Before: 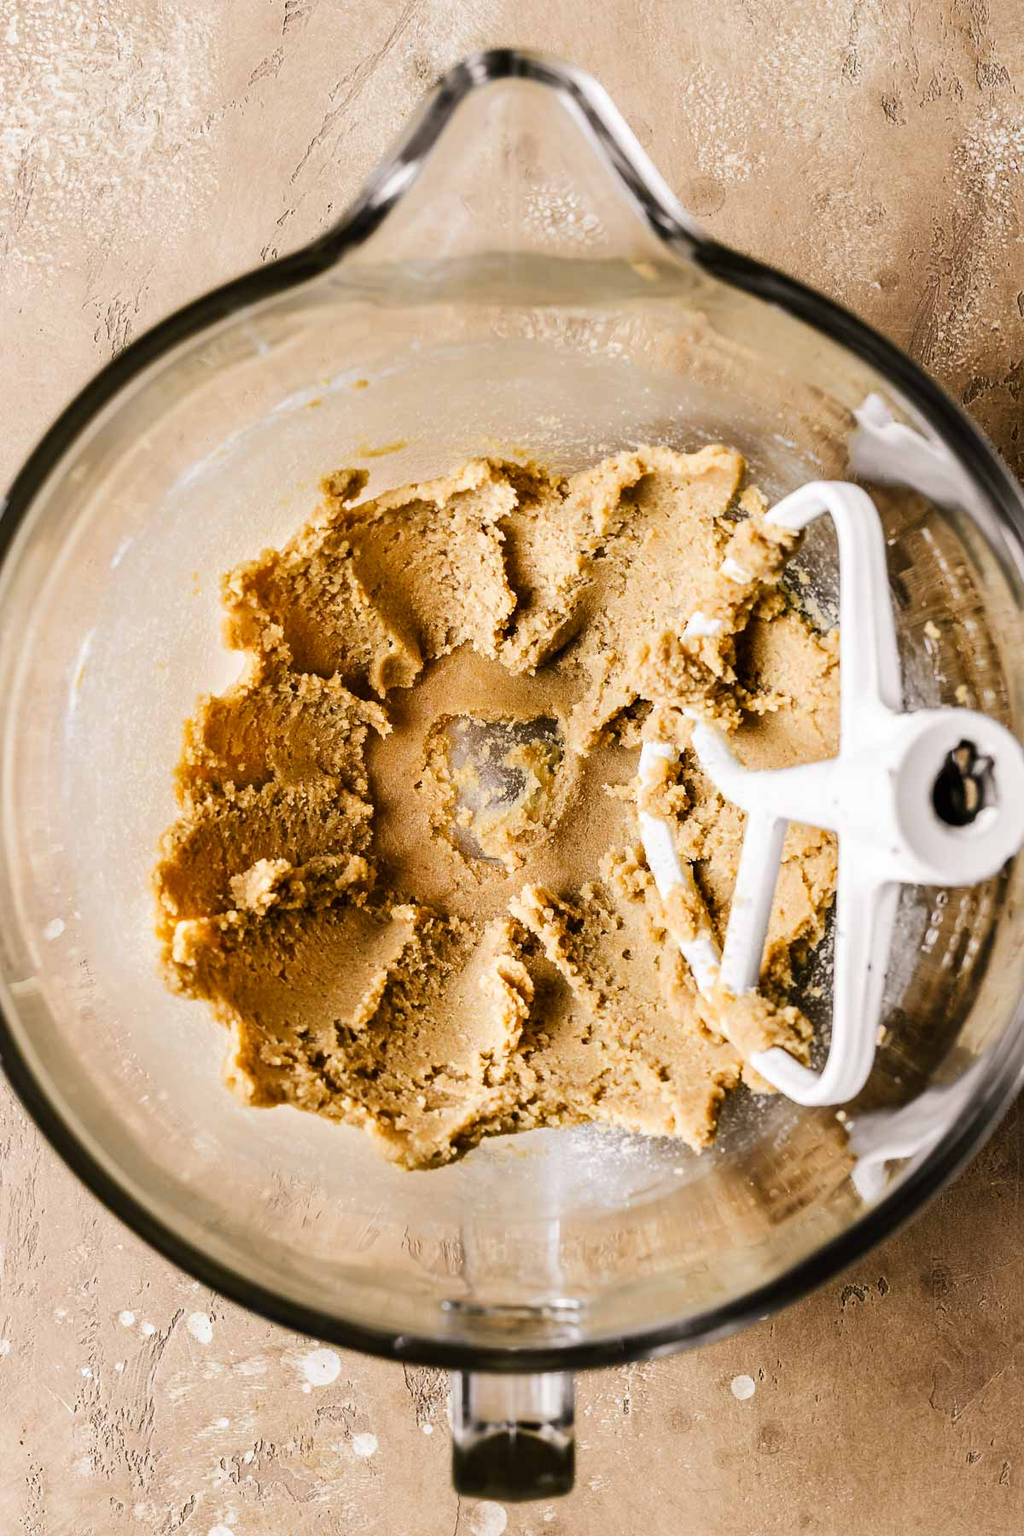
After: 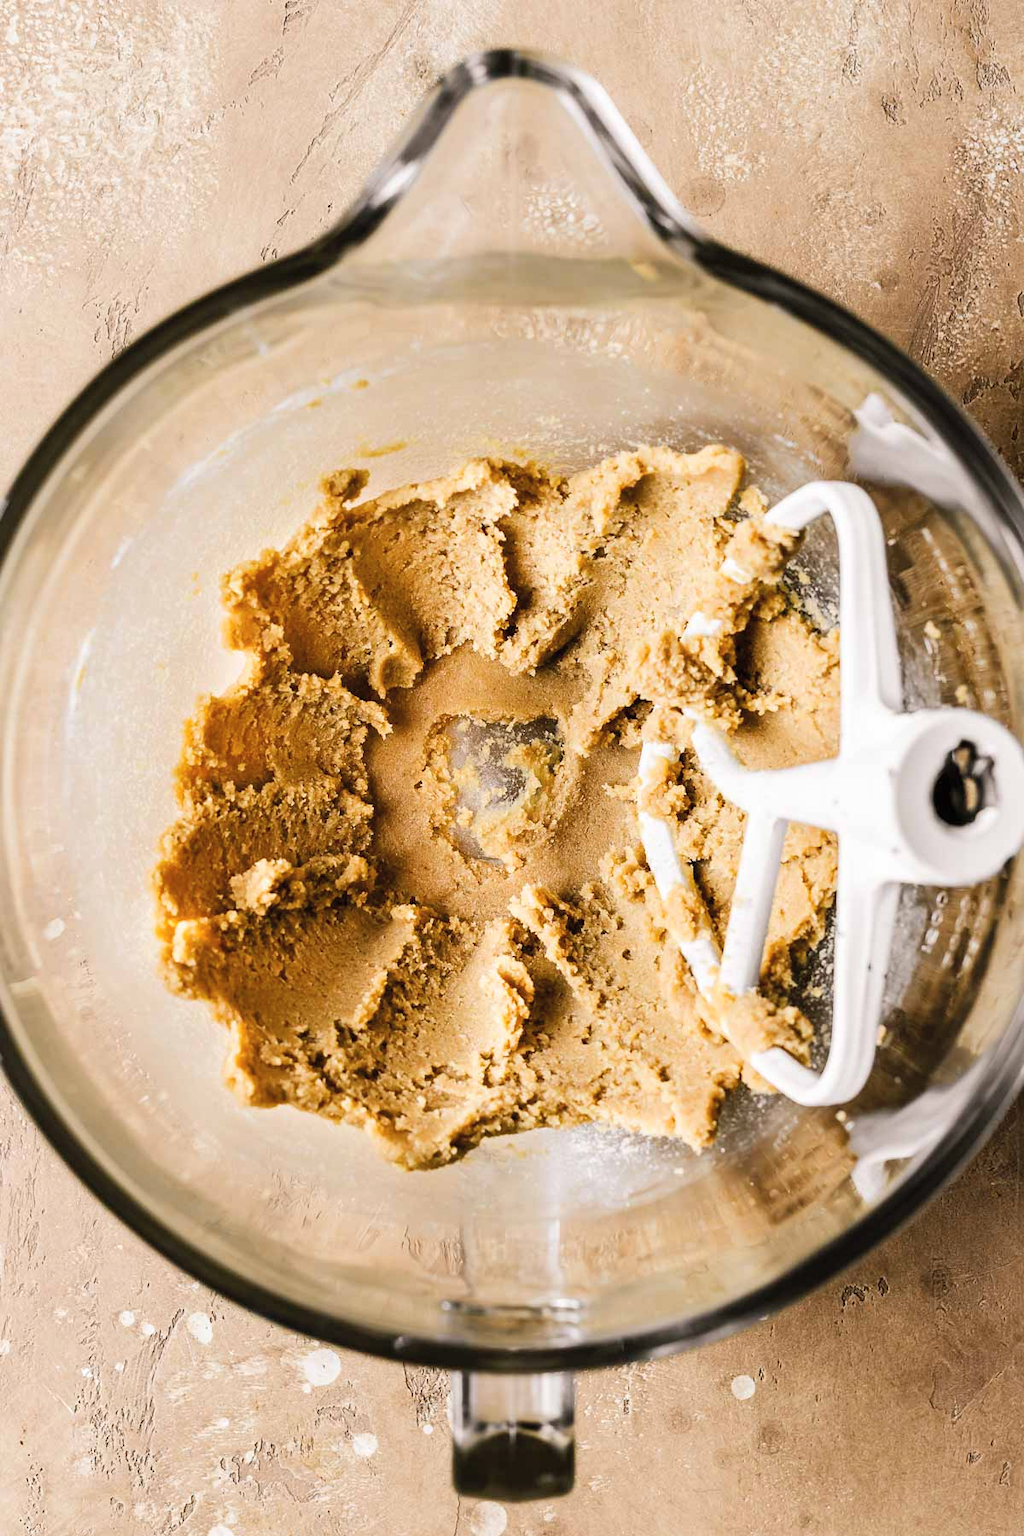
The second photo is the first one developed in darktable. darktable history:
contrast brightness saturation: contrast 0.047, brightness 0.068, saturation 0.01
